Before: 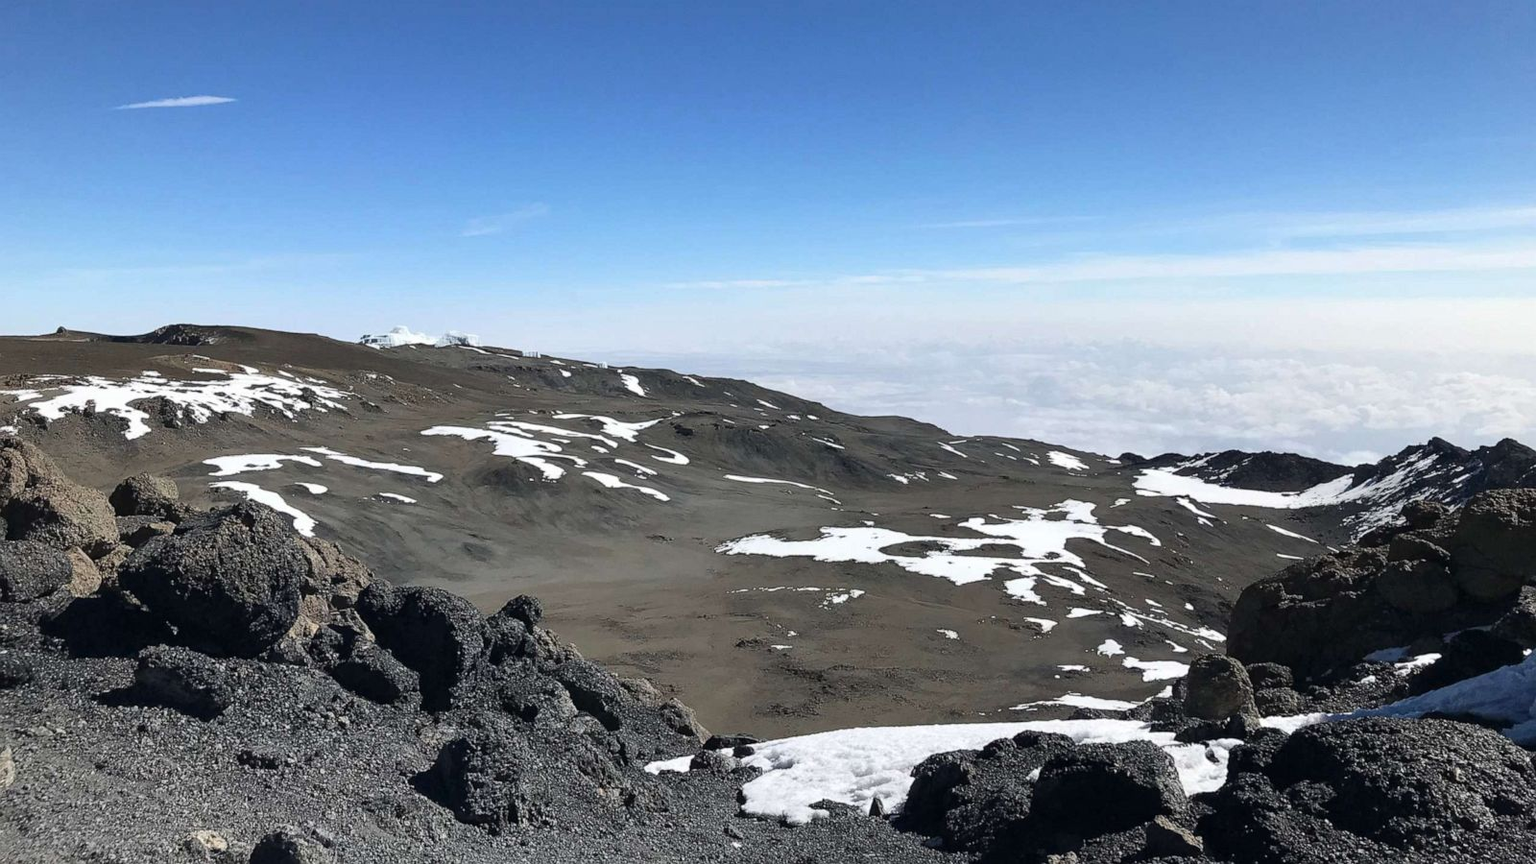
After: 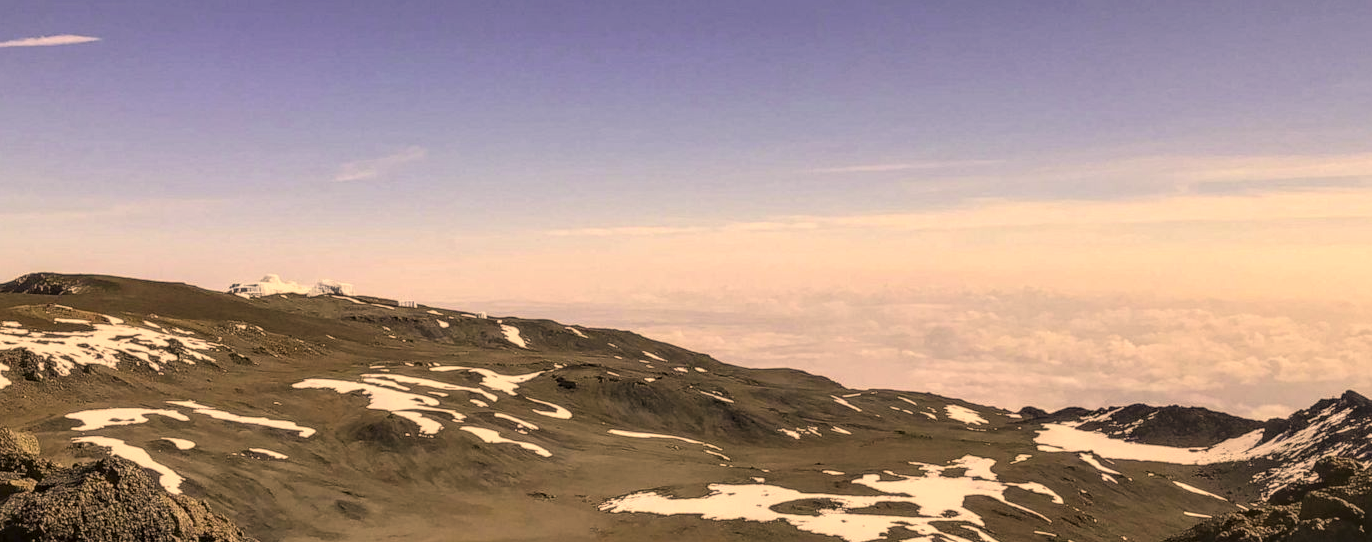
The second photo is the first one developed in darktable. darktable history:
crop and rotate: left 9.237%, top 7.272%, right 4.967%, bottom 32.484%
color correction: highlights a* 18.12, highlights b* 35.6, shadows a* 0.999, shadows b* 6.77, saturation 1.05
local contrast: highlights 3%, shadows 7%, detail 134%
exposure: exposure -0.048 EV, compensate highlight preservation false
